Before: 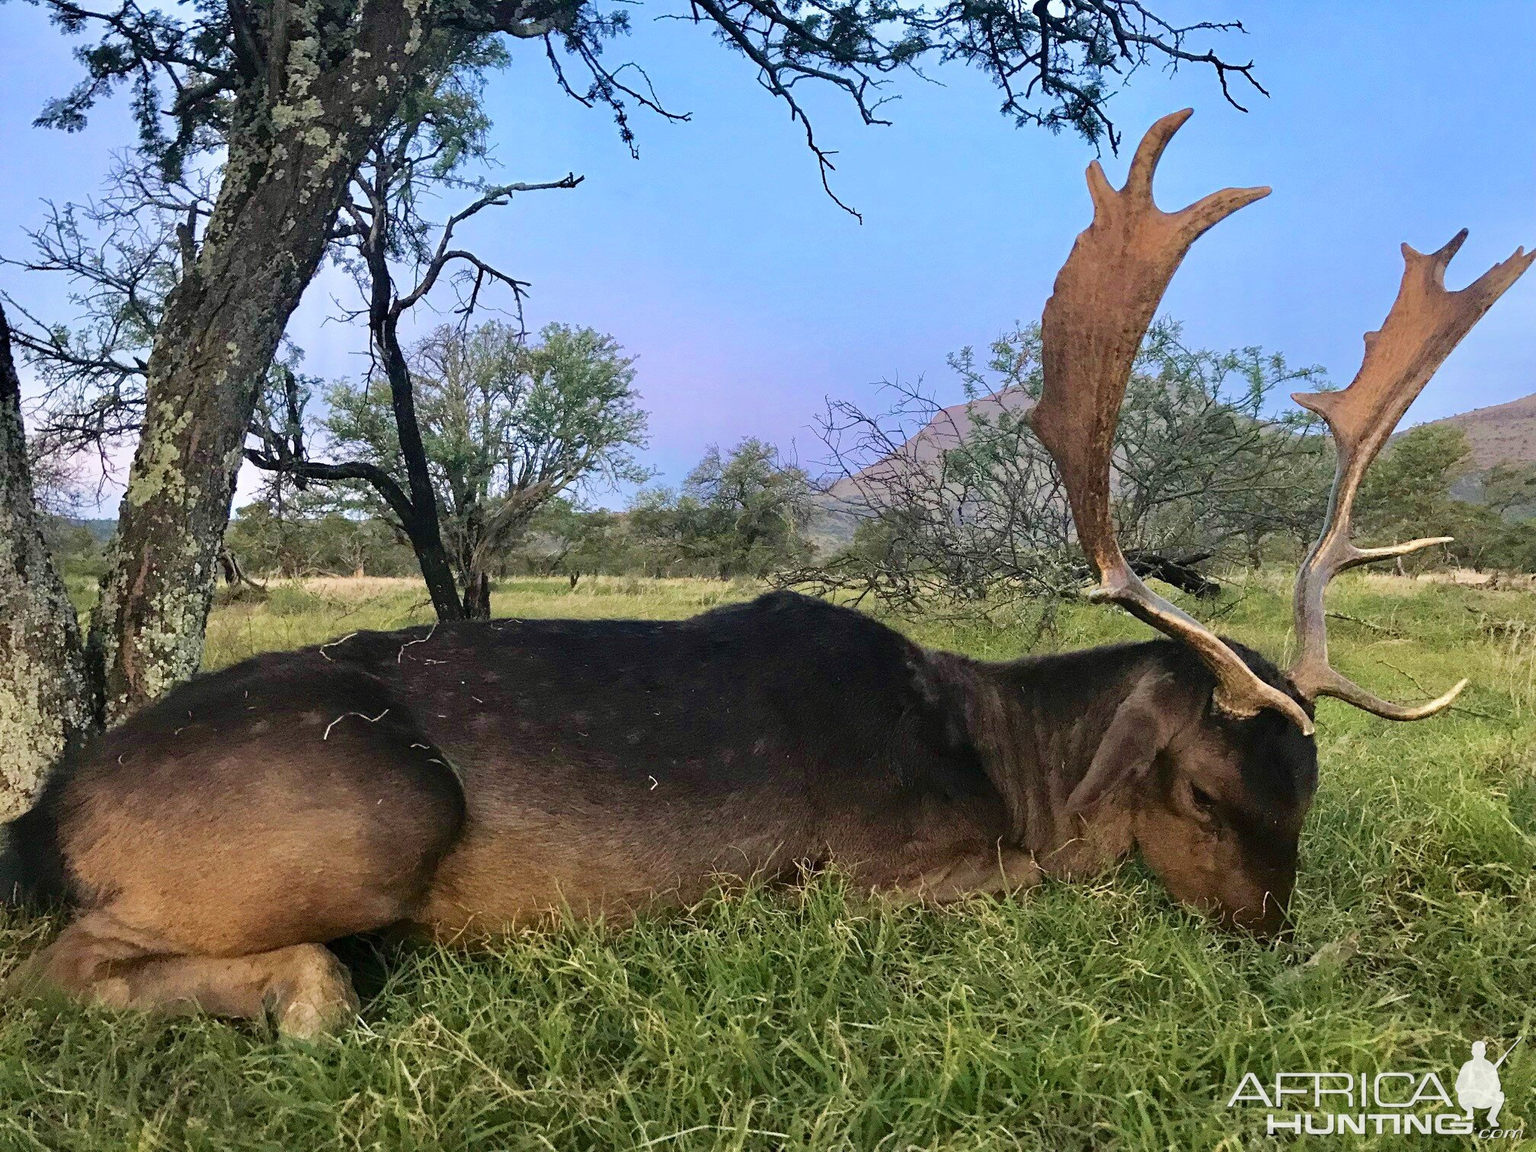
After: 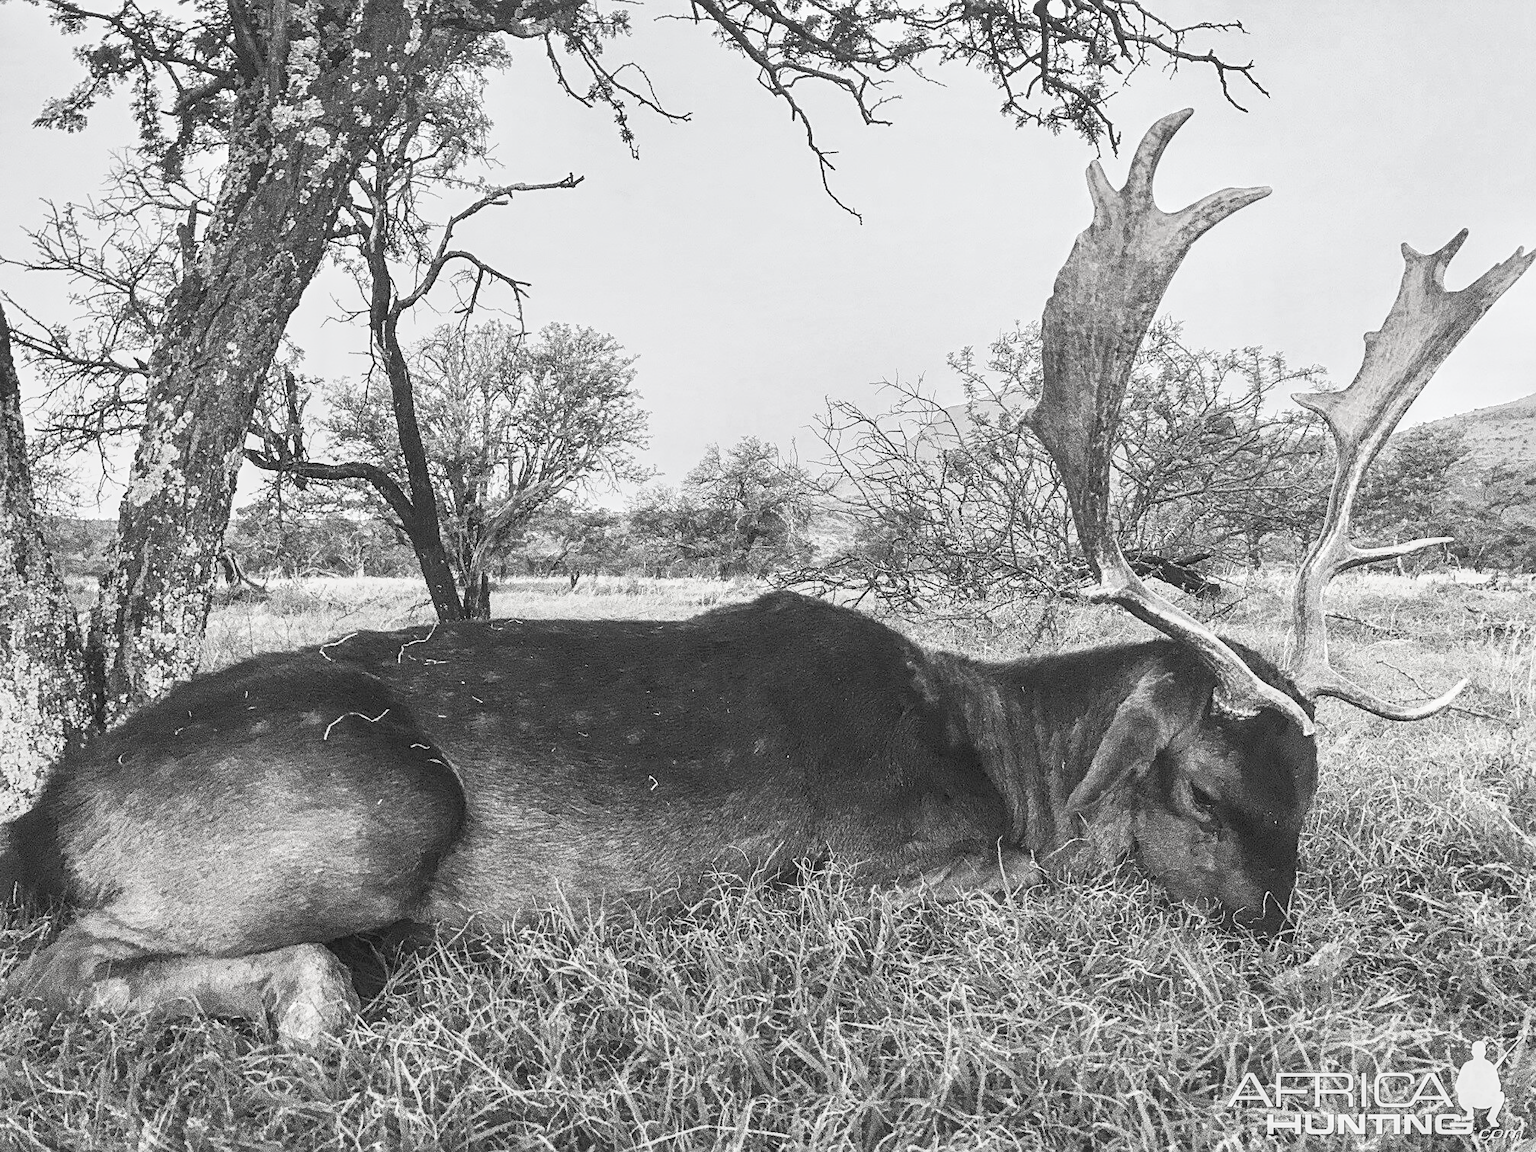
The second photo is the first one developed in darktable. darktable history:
contrast brightness saturation: contrast 0.531, brightness 0.47, saturation -0.984
color balance rgb: perceptual saturation grading › global saturation 30.711%, global vibrance 42.336%
local contrast: highlights 66%, shadows 32%, detail 167%, midtone range 0.2
sharpen: on, module defaults
